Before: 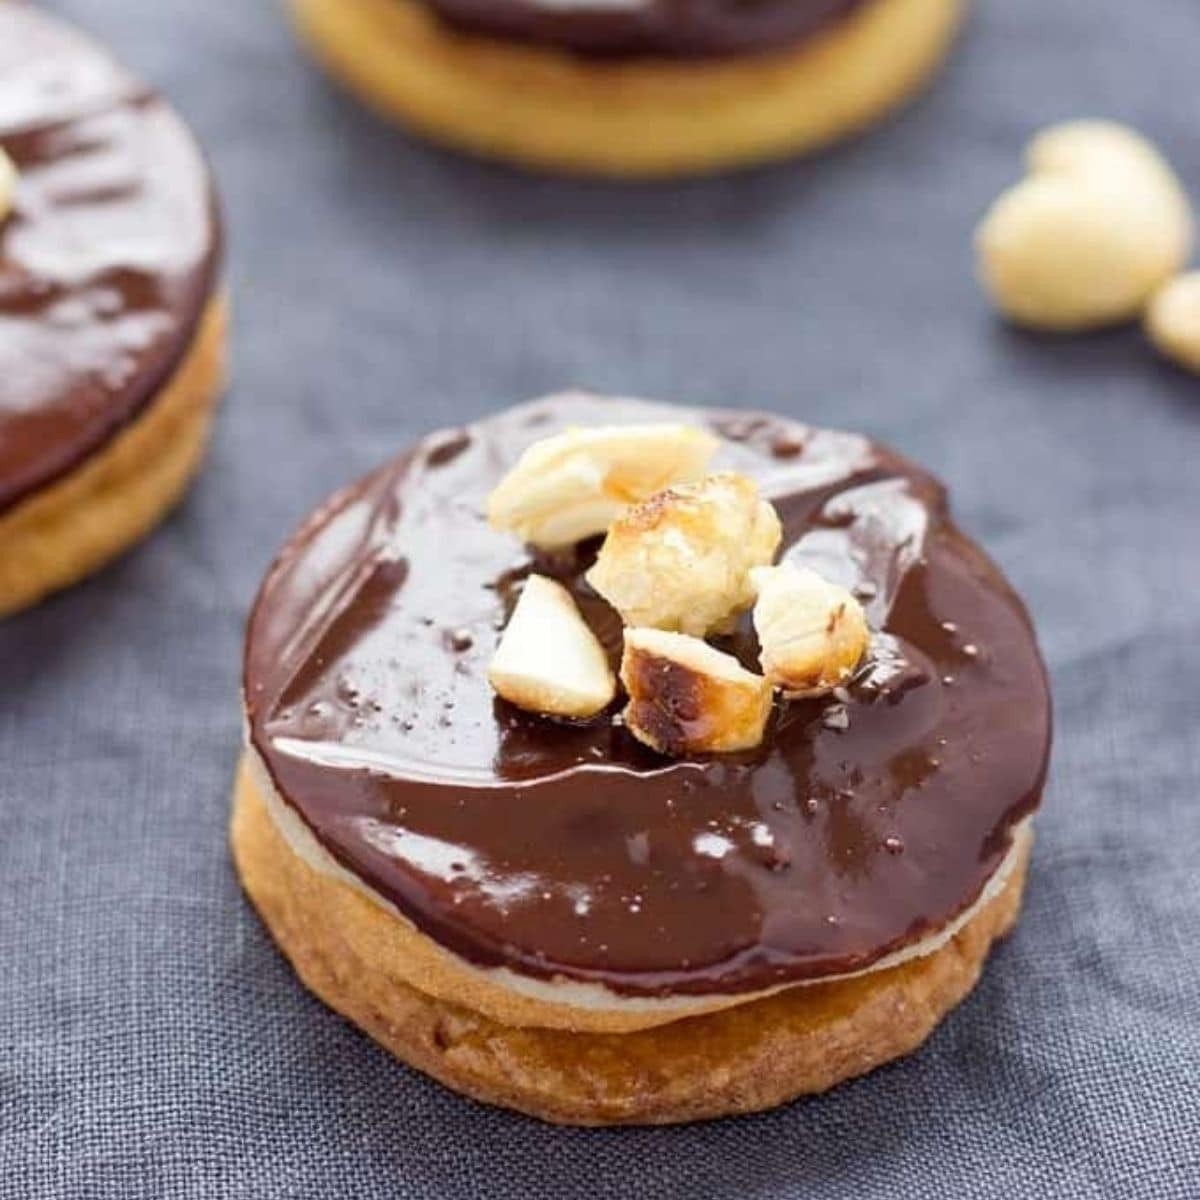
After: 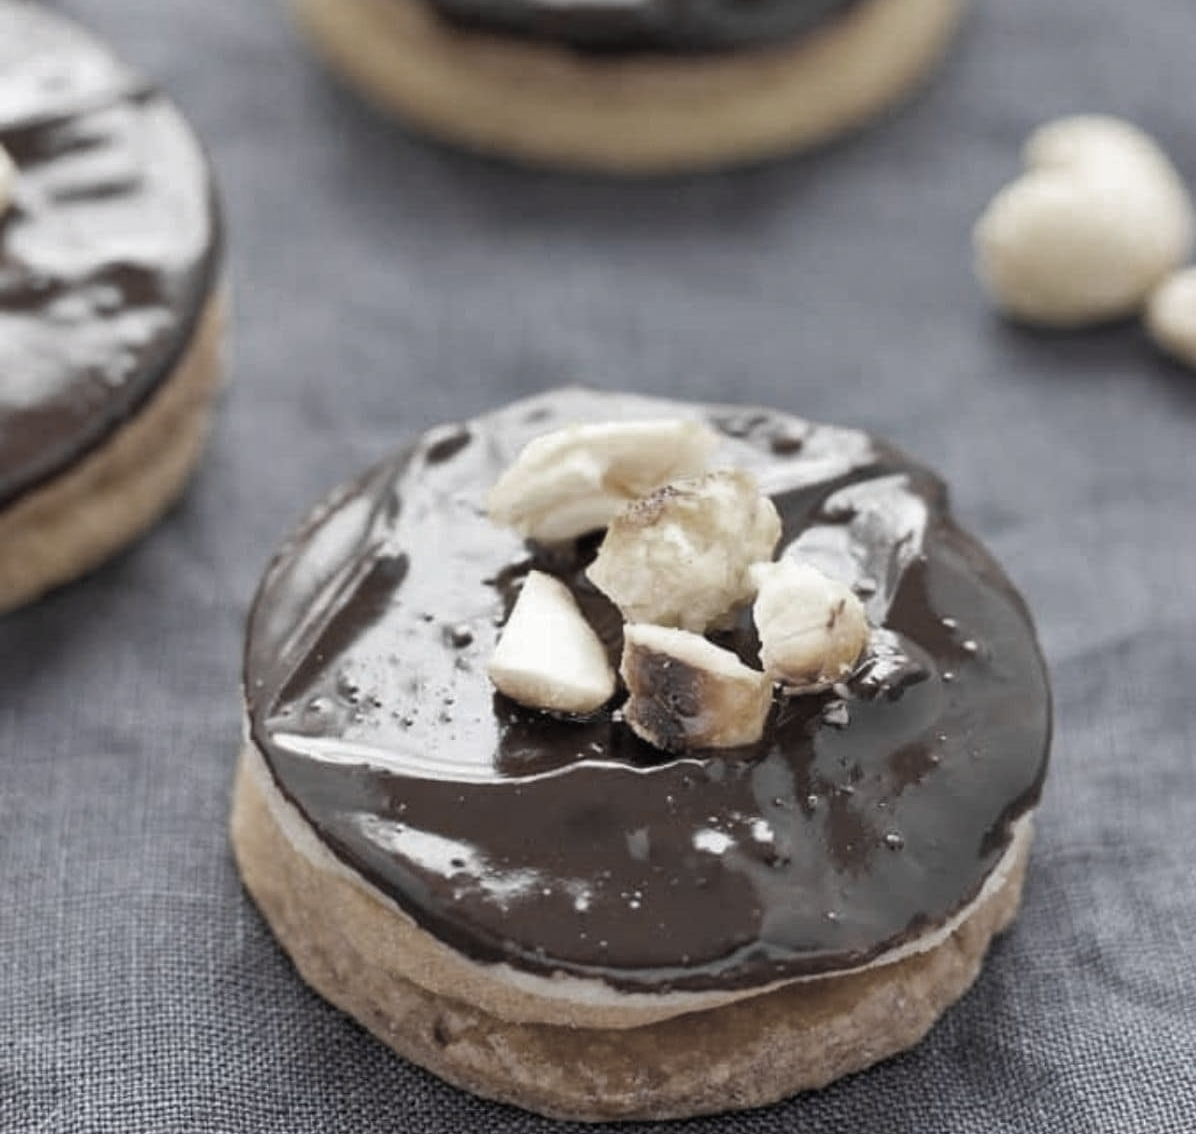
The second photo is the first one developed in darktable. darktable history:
color zones: curves: ch0 [(0, 0.487) (0.241, 0.395) (0.434, 0.373) (0.658, 0.412) (0.838, 0.487)]; ch1 [(0, 0) (0.053, 0.053) (0.211, 0.202) (0.579, 0.259) (0.781, 0.241)]
contrast brightness saturation: saturation -0.1
shadows and highlights: shadows 39.97, highlights -53.43, low approximation 0.01, soften with gaussian
crop: top 0.347%, right 0.263%, bottom 5.077%
